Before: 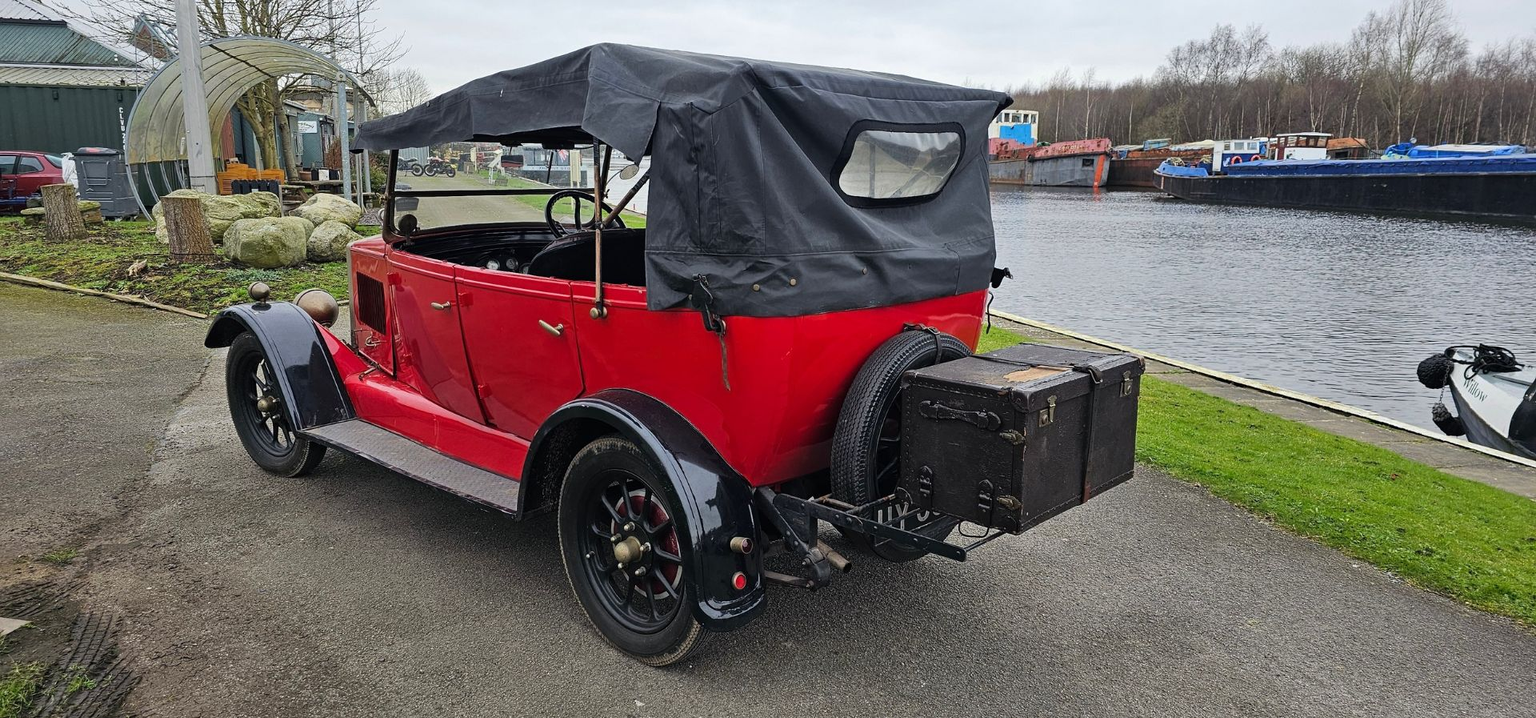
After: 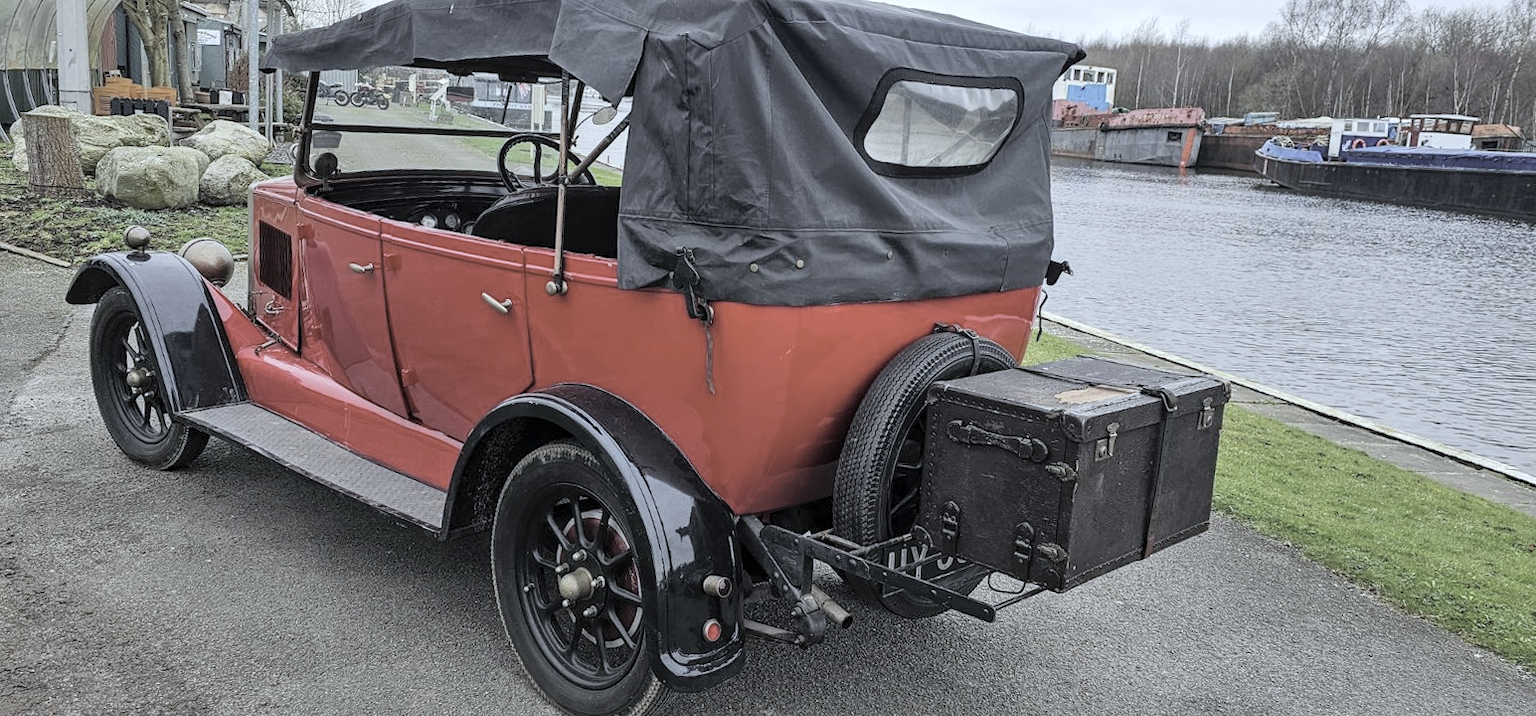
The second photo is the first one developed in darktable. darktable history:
crop and rotate: angle -3.27°, left 5.211%, top 5.211%, right 4.607%, bottom 4.607%
contrast brightness saturation: brightness 0.18, saturation -0.5
white balance: red 0.924, blue 1.095
local contrast: on, module defaults
